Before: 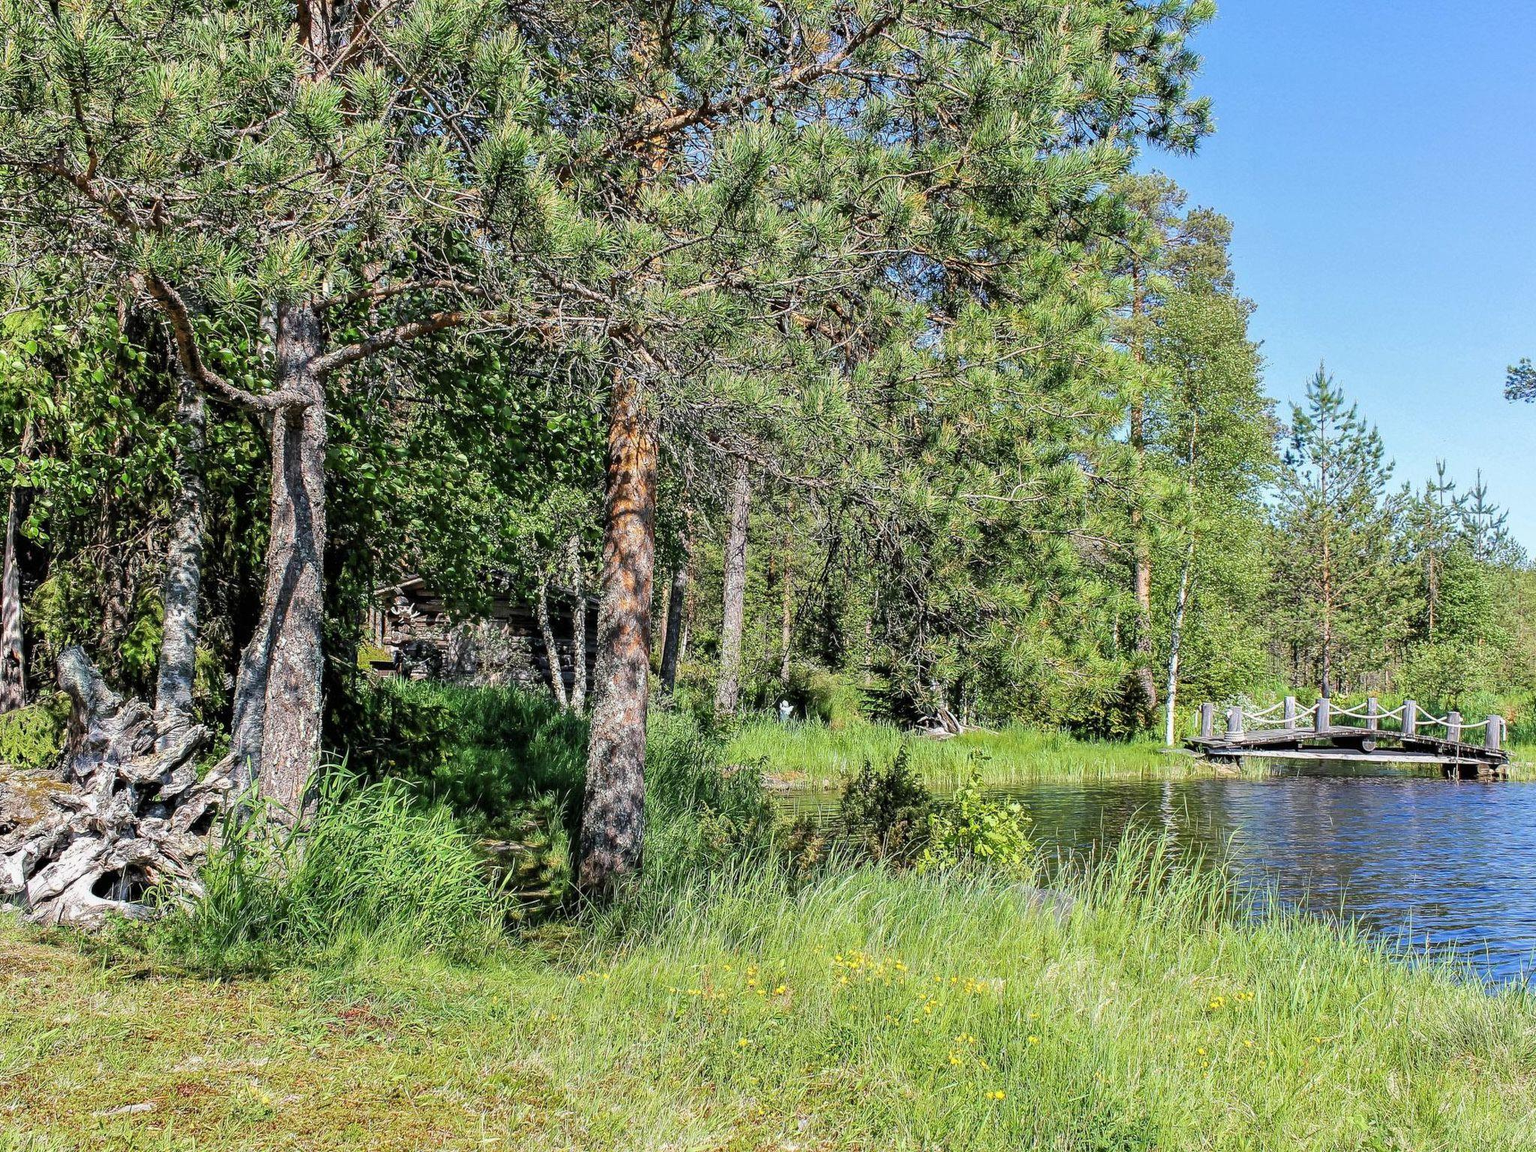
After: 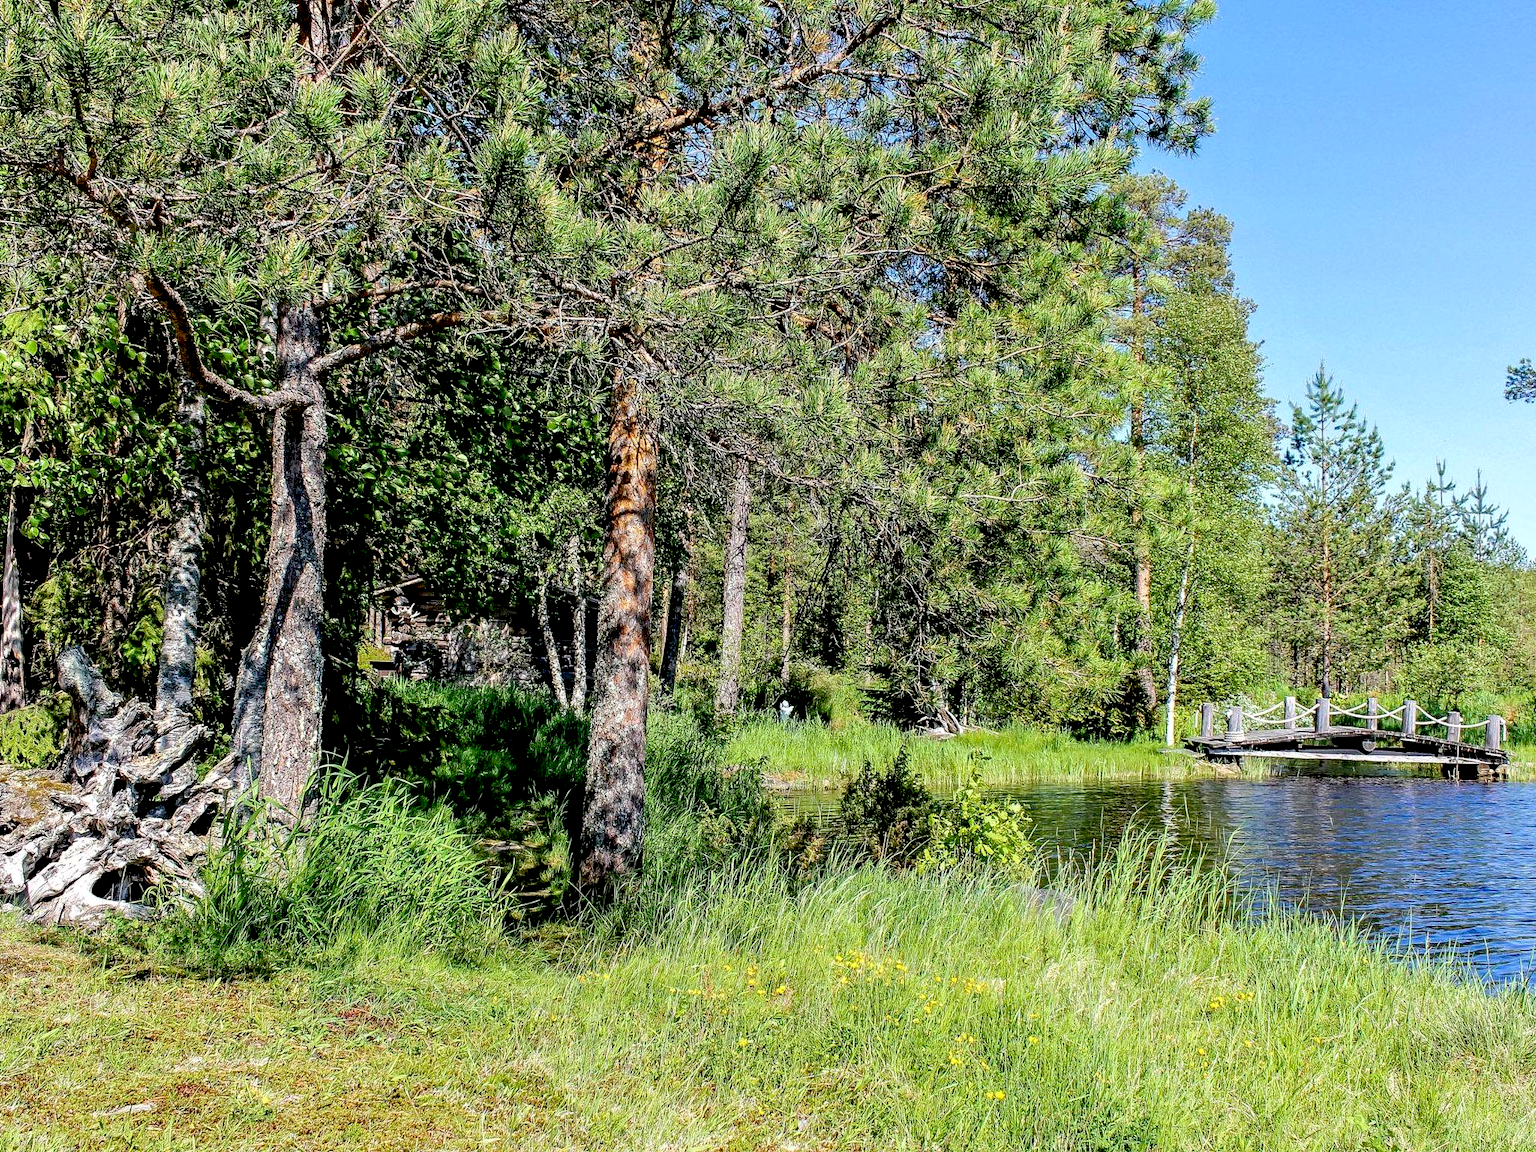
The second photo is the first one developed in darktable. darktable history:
exposure: black level correction 0.027, exposure 0.18 EV, compensate exposure bias true, compensate highlight preservation false
